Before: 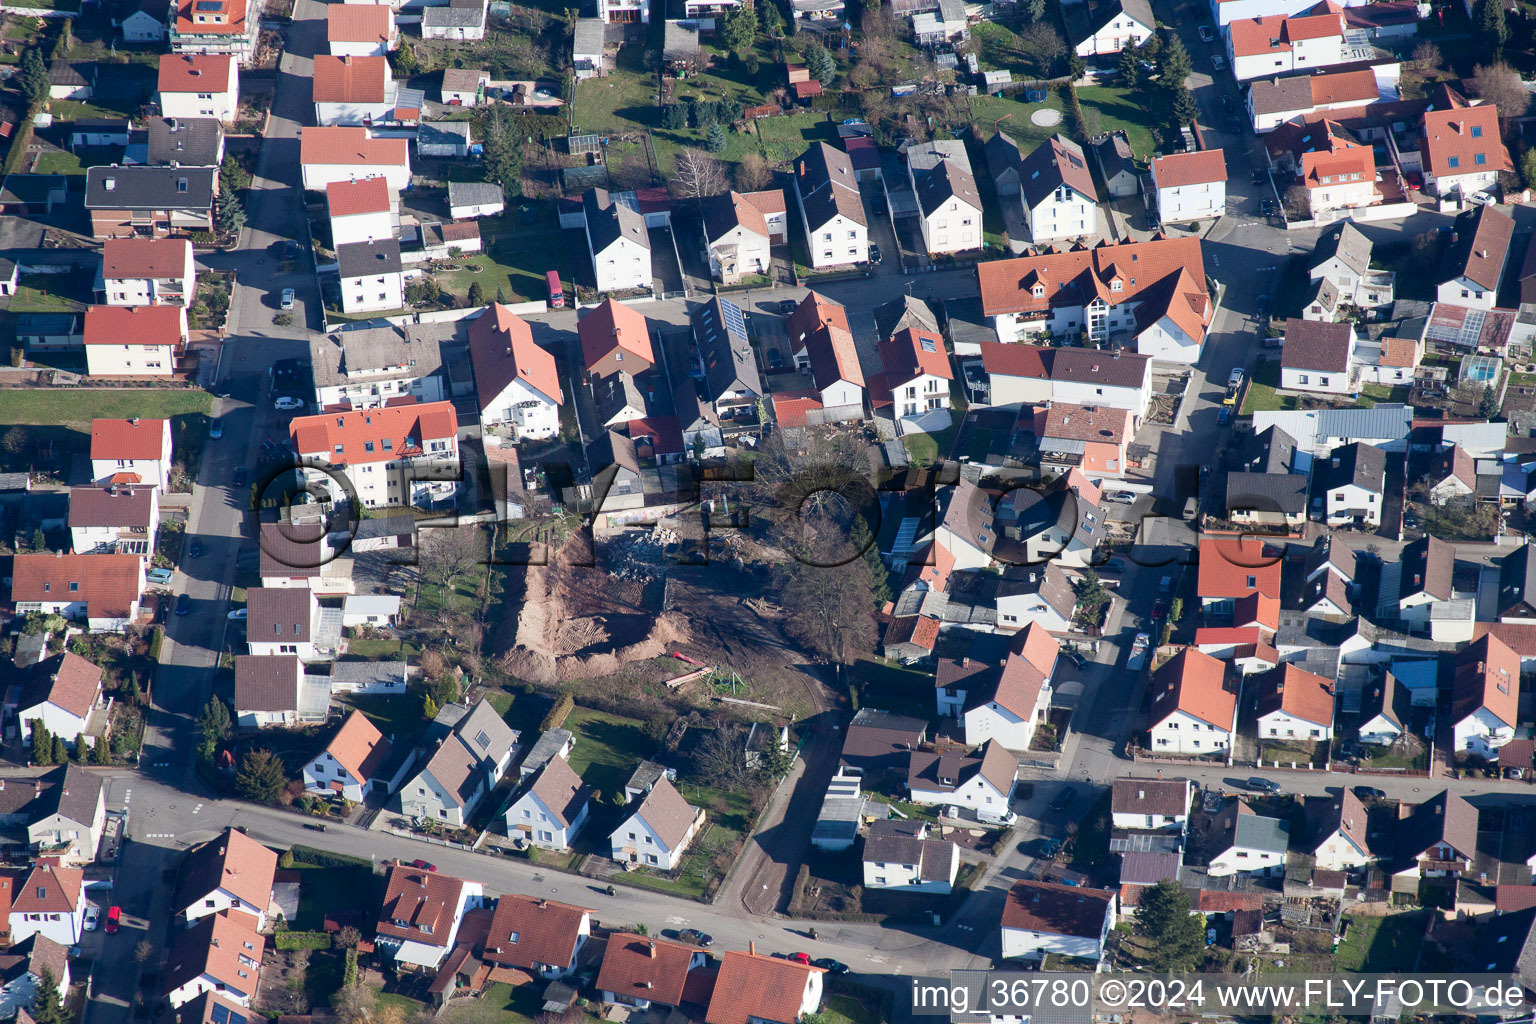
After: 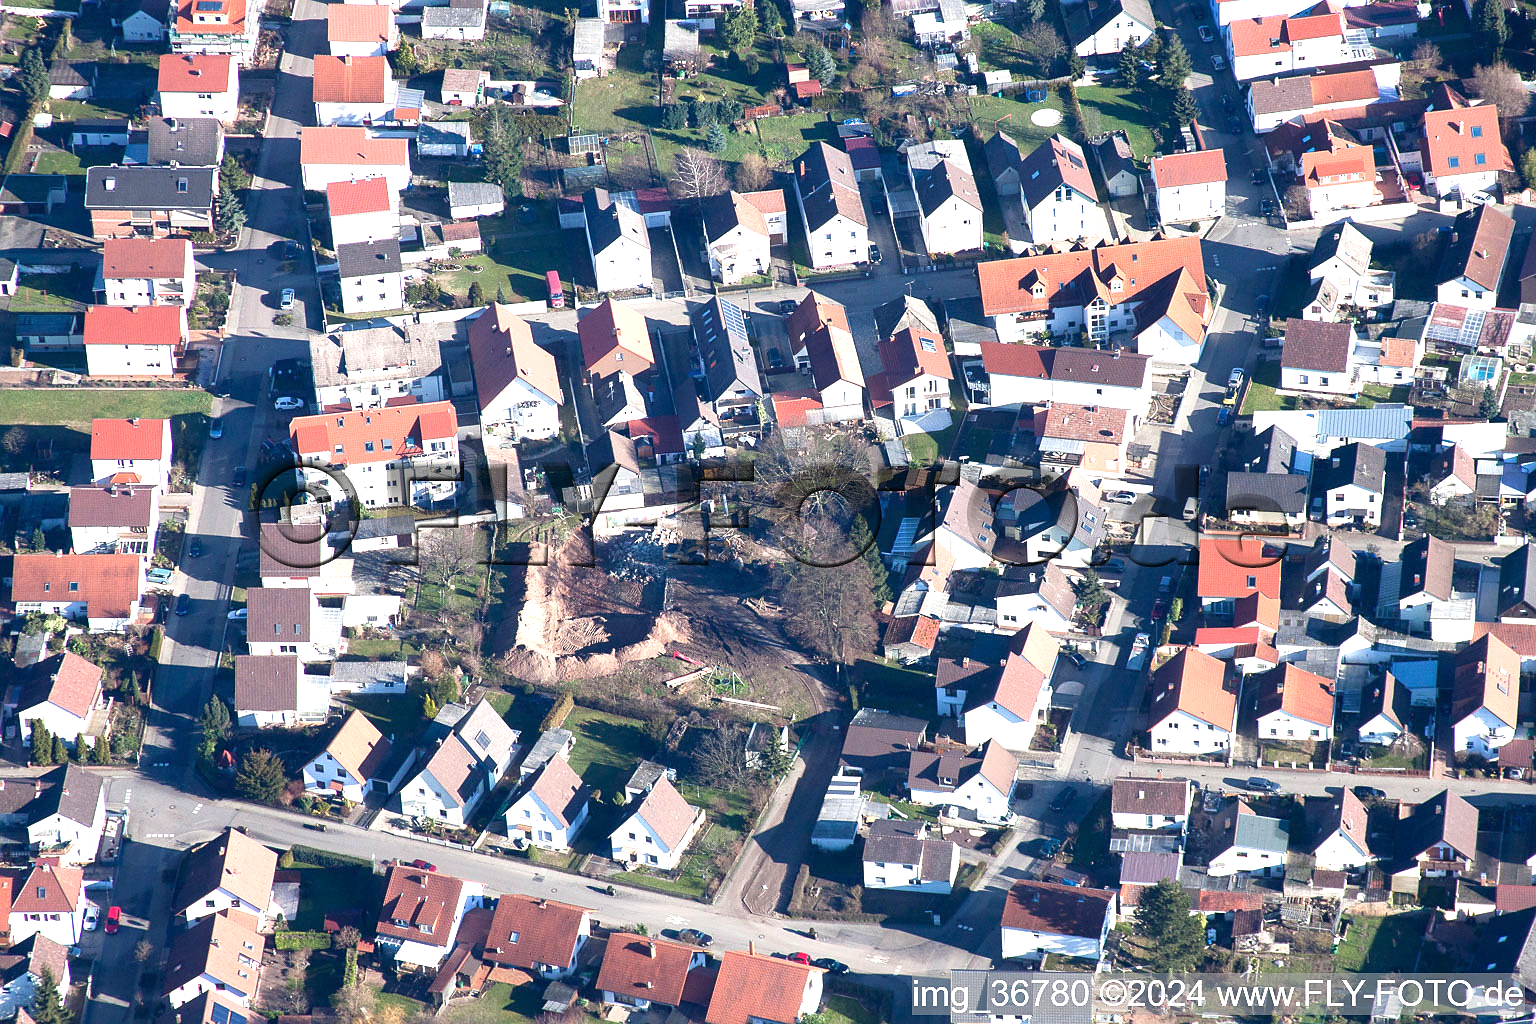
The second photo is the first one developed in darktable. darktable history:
shadows and highlights: shadows 12, white point adjustment 1.2, soften with gaussian
sharpen: radius 1
exposure: exposure 0.943 EV, compensate highlight preservation false
